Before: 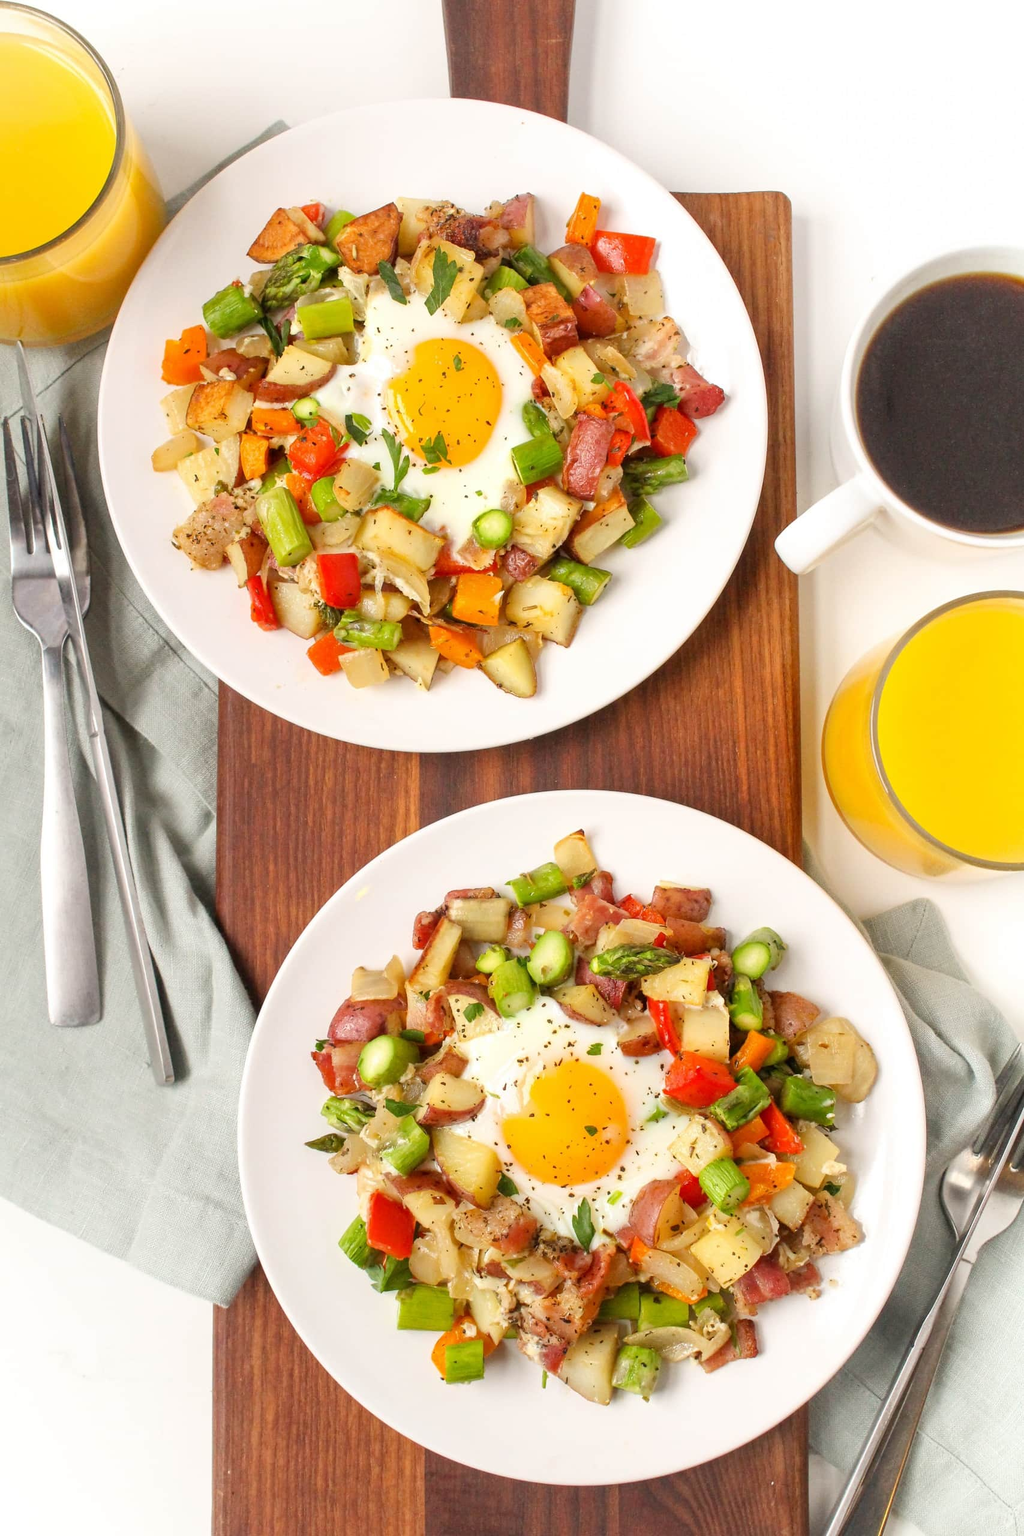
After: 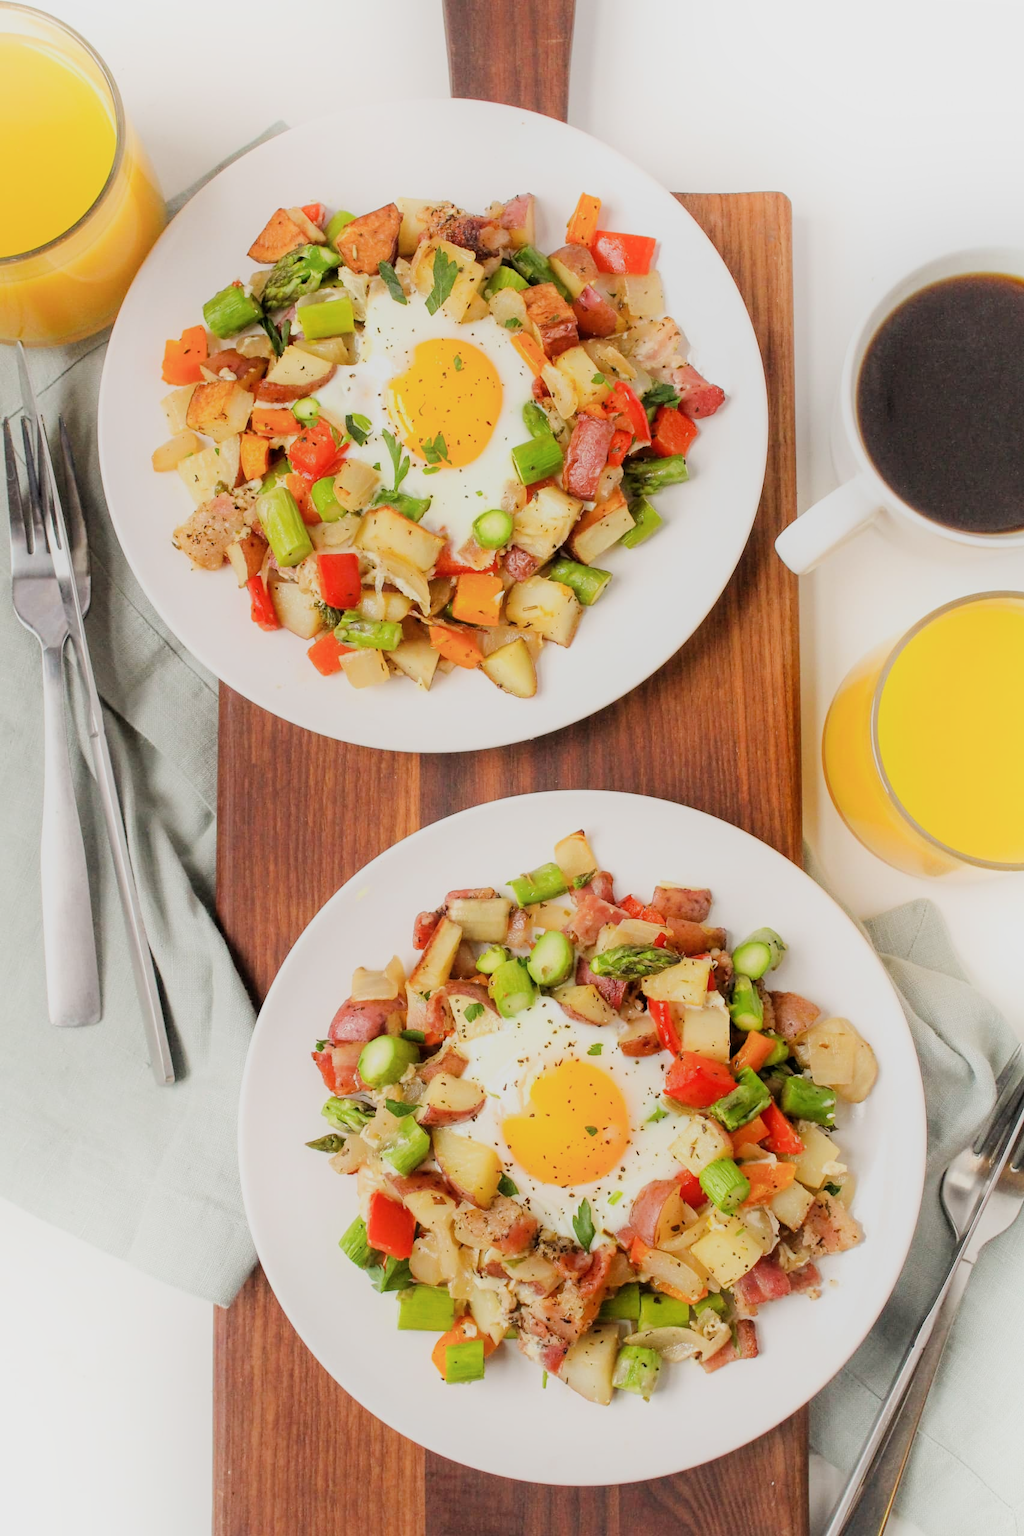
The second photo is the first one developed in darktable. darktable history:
shadows and highlights: shadows -24.6, highlights 51.09, soften with gaussian
filmic rgb: black relative exposure -7.65 EV, white relative exposure 4.56 EV, hardness 3.61
